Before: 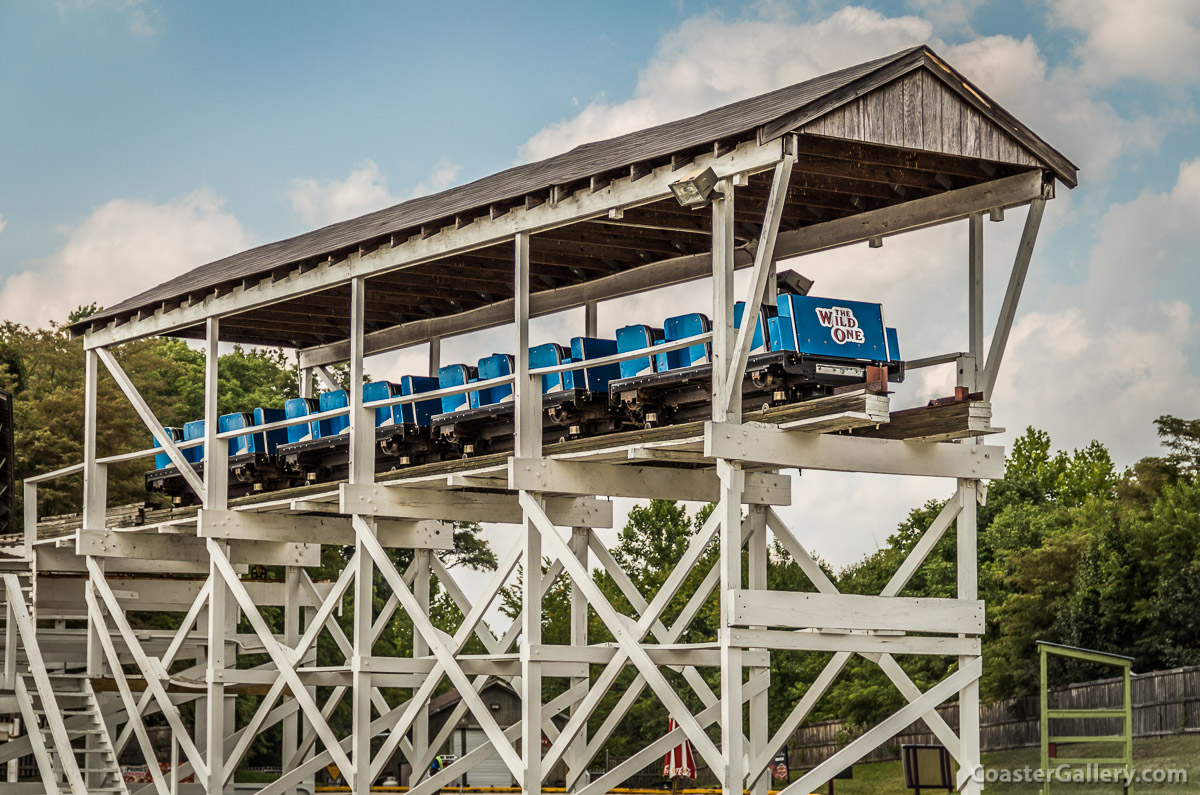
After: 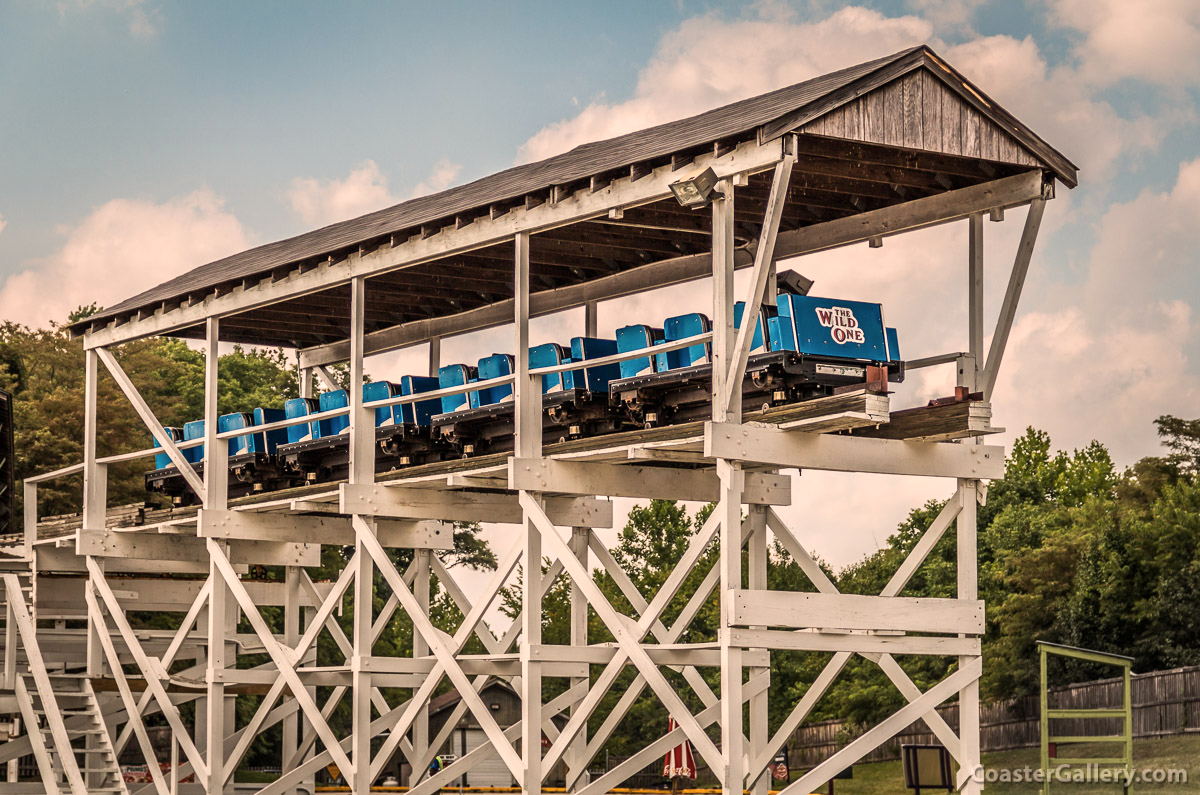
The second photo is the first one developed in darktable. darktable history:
contrast brightness saturation: saturation -0.05
white balance: red 1.127, blue 0.943
